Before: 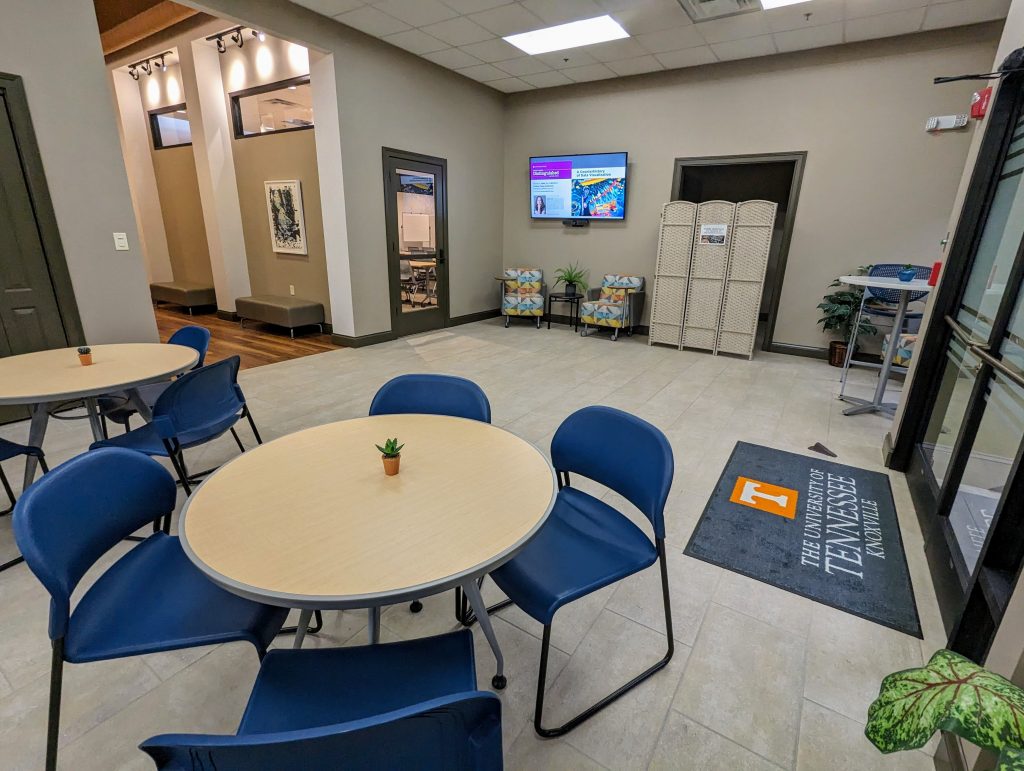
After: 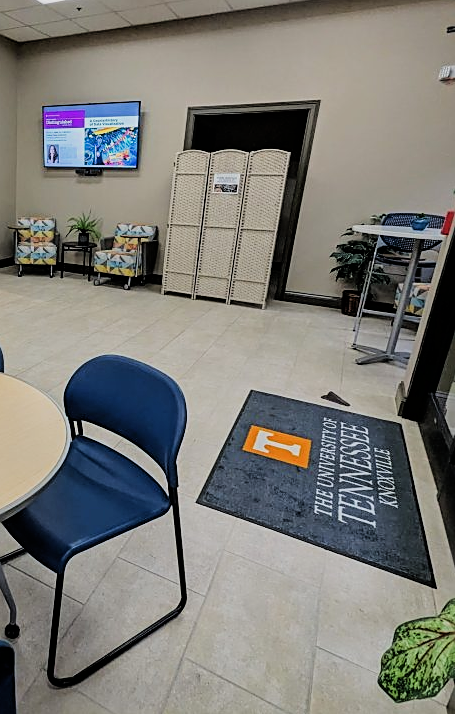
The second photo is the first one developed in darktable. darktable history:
crop: left 47.628%, top 6.643%, right 7.874%
sharpen: on, module defaults
filmic rgb: black relative exposure -5 EV, hardness 2.88, contrast 1.2
exposure: black level correction -0.003, exposure 0.04 EV, compensate highlight preservation false
